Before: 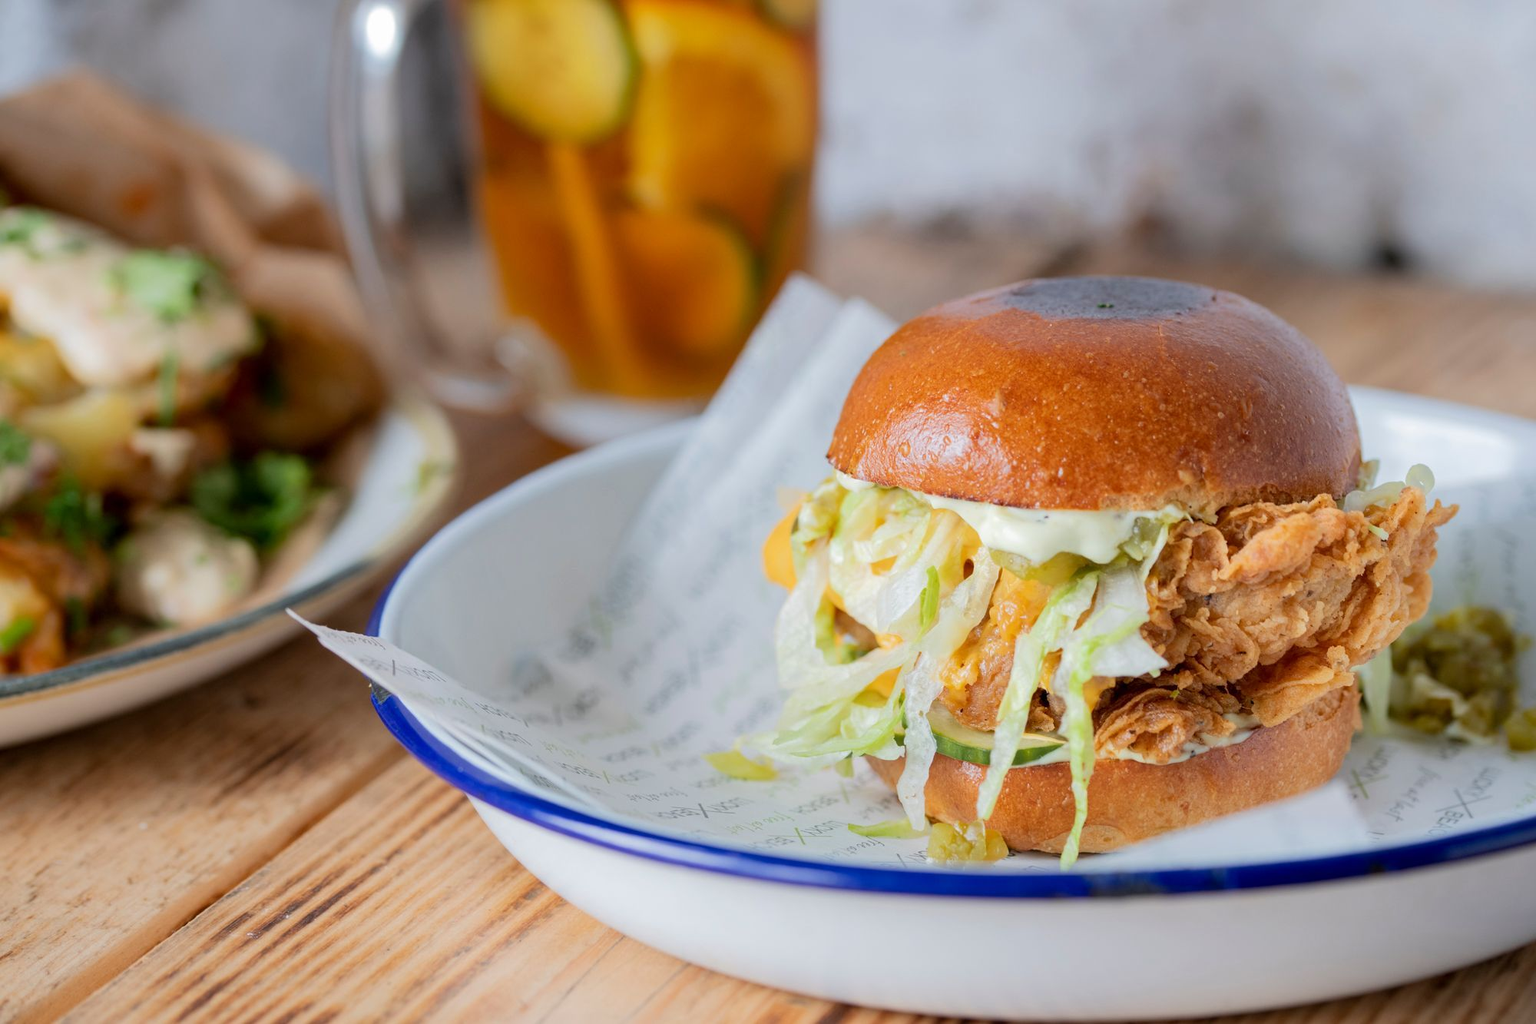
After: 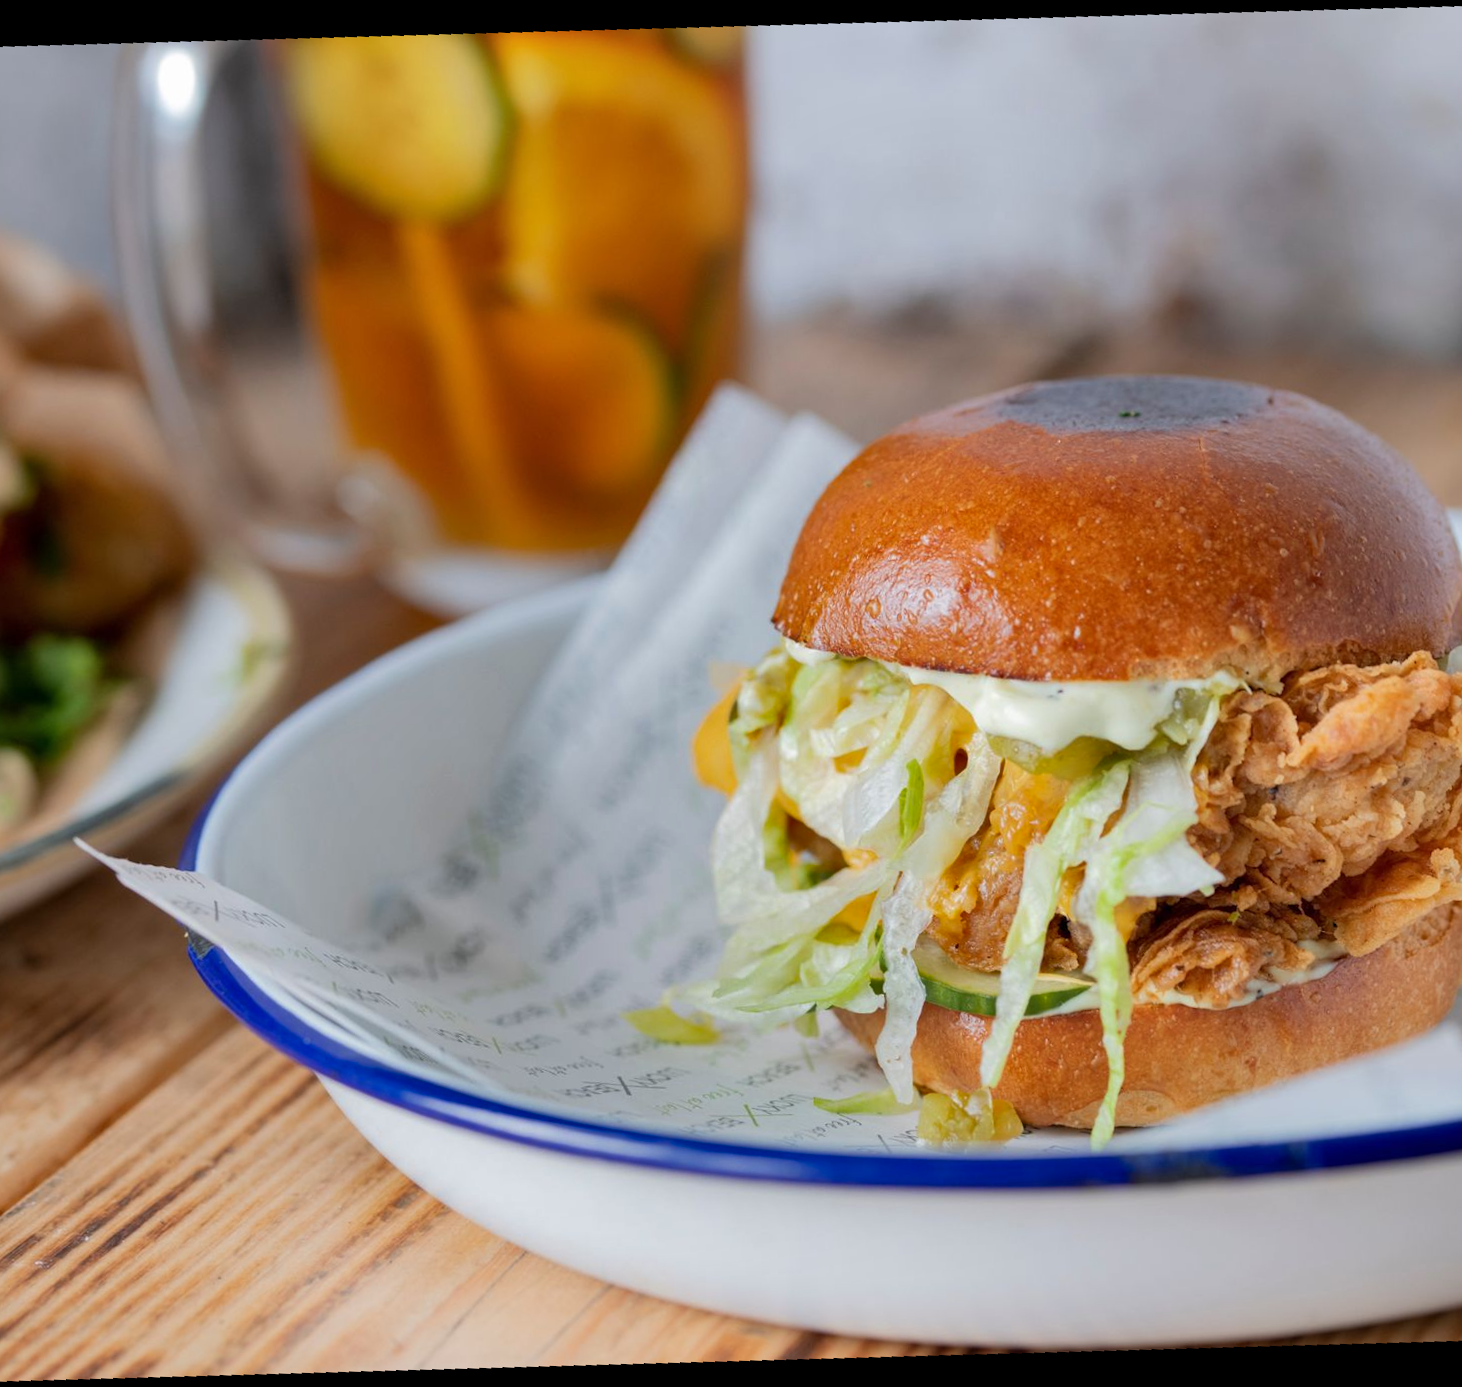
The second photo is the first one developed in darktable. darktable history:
rotate and perspective: rotation -4.86°, automatic cropping off
crop and rotate: angle -3.27°, left 14.277%, top 0.028%, right 10.766%, bottom 0.028%
shadows and highlights: radius 108.52, shadows 23.73, highlights -59.32, low approximation 0.01, soften with gaussian
